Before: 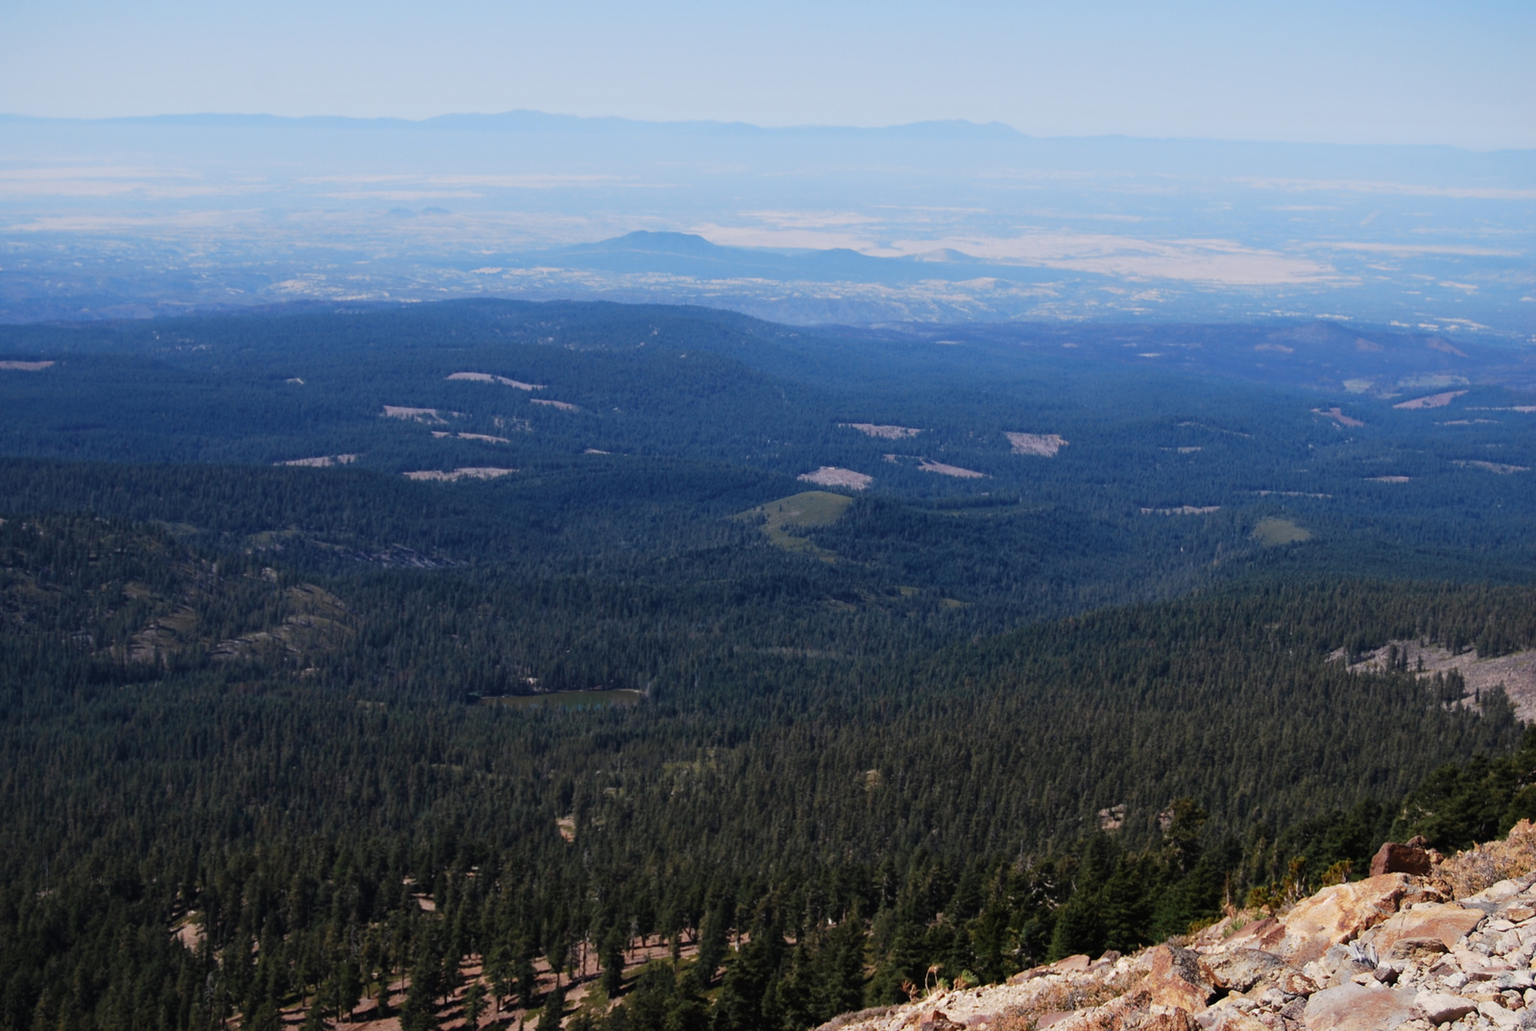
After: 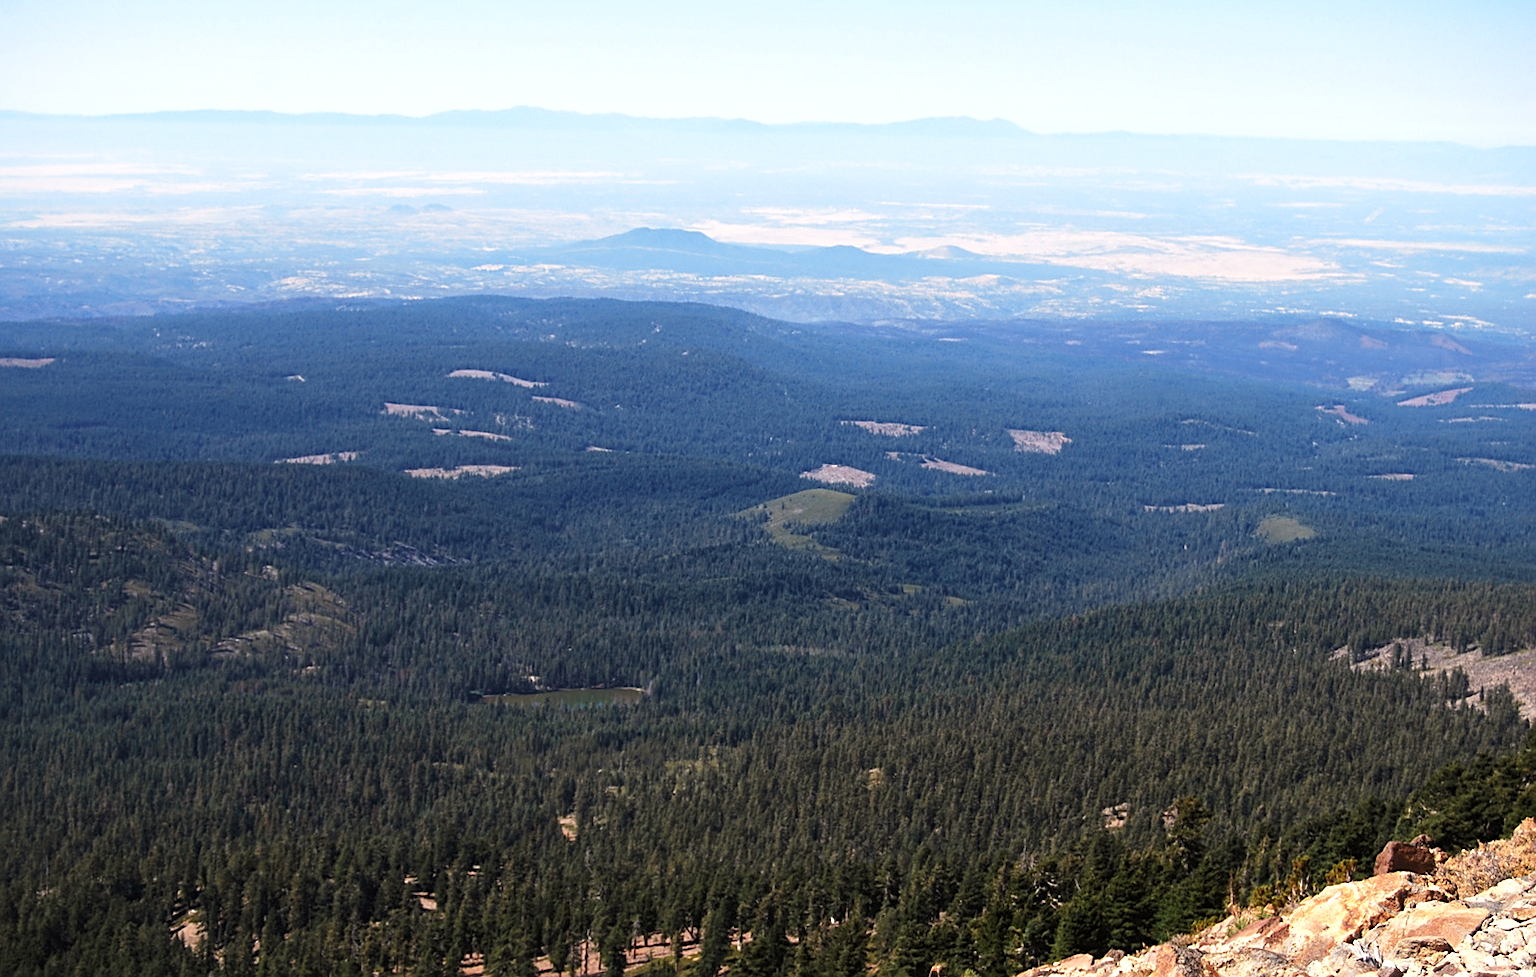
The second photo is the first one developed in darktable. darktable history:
sharpen: on, module defaults
tone equalizer: on, module defaults
crop: top 0.448%, right 0.264%, bottom 5.045%
exposure: black level correction 0, exposure 0.7 EV, compensate exposure bias true, compensate highlight preservation false
color calibration: x 0.329, y 0.345, temperature 5633 K
local contrast: highlights 100%, shadows 100%, detail 120%, midtone range 0.2
